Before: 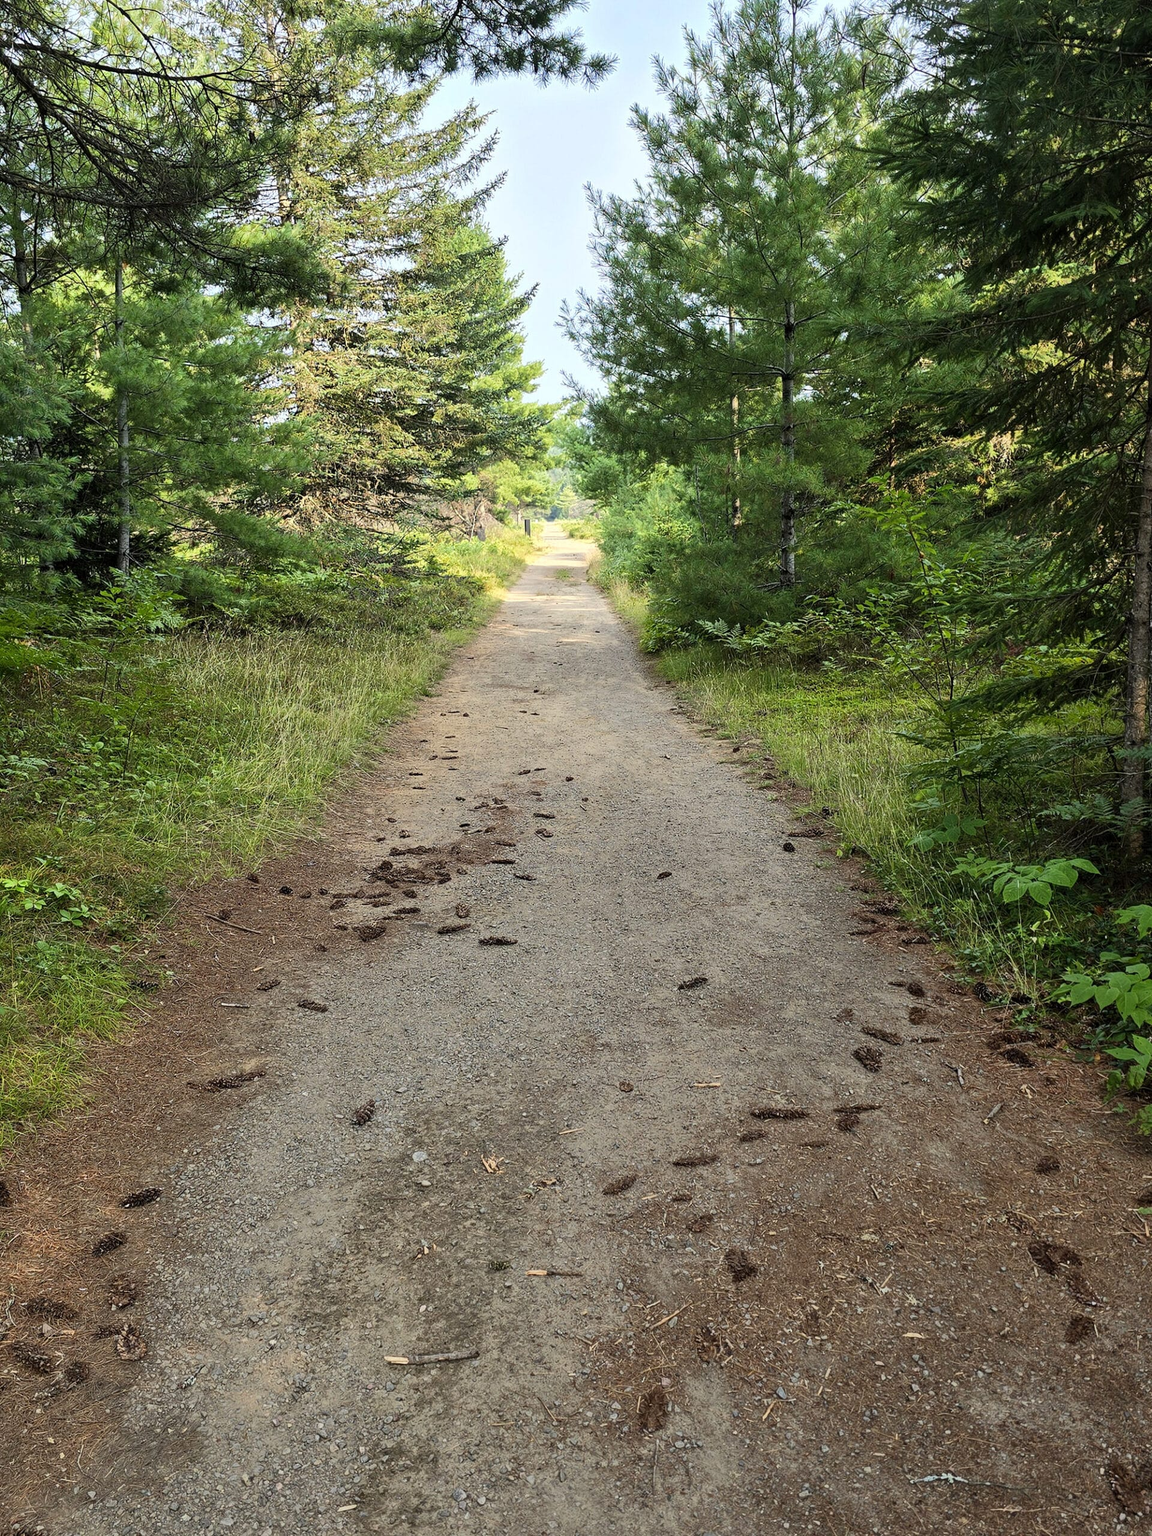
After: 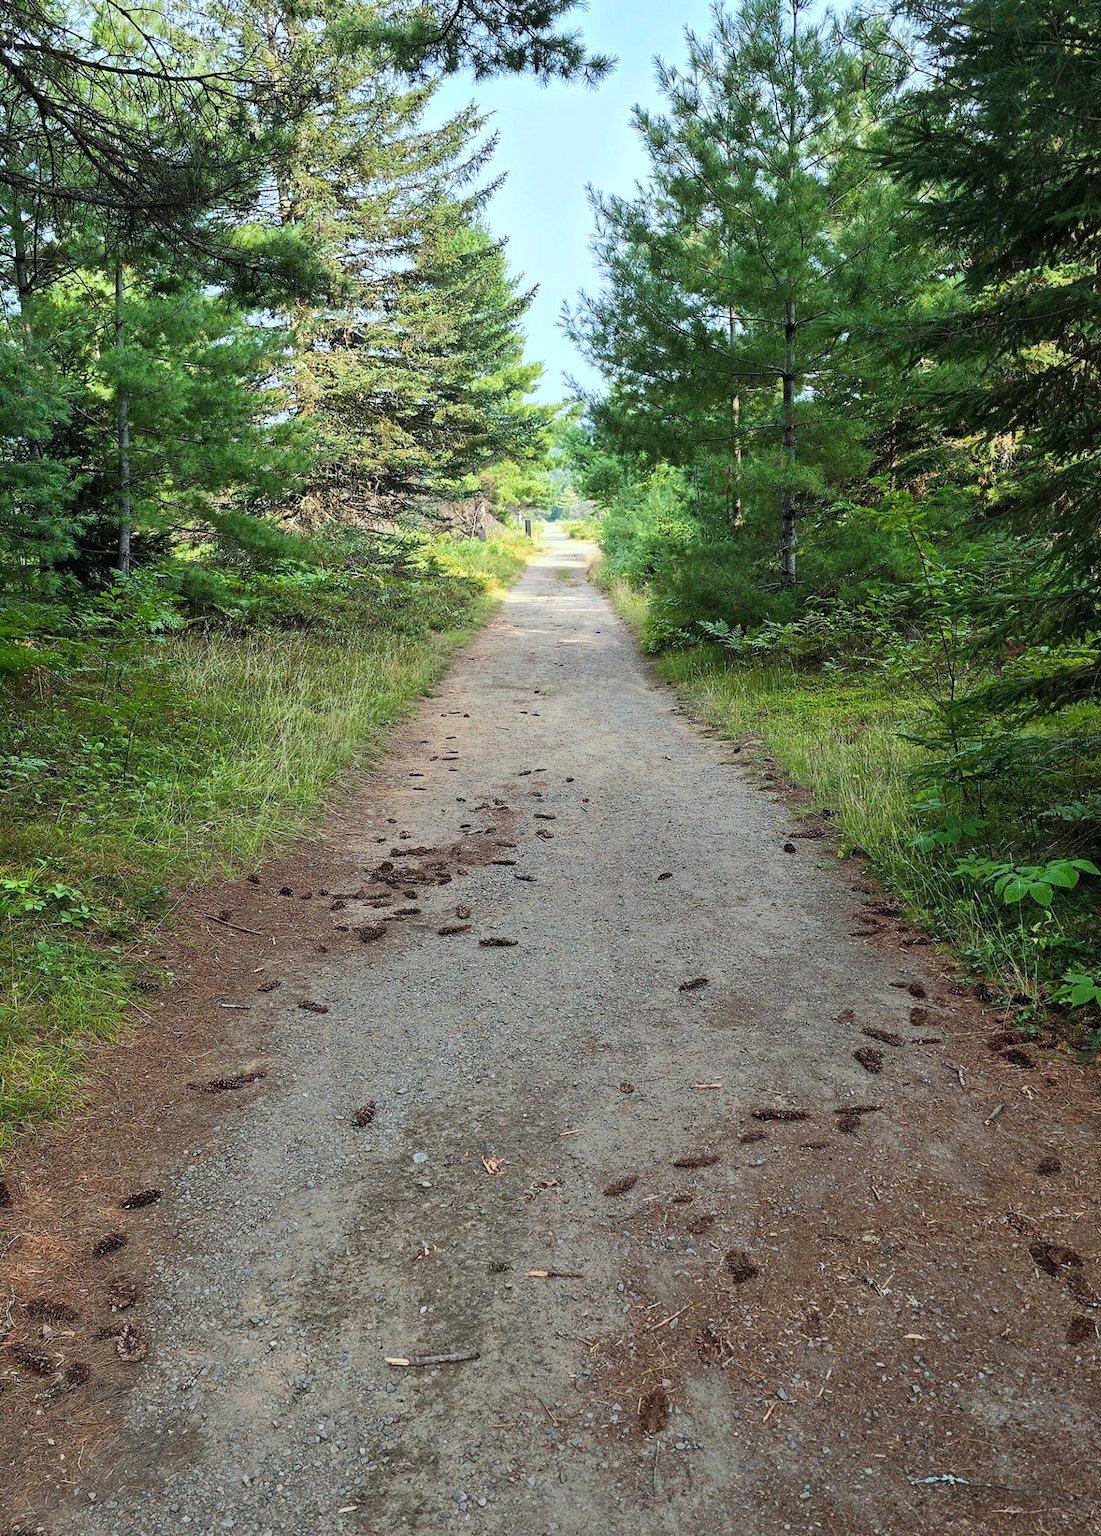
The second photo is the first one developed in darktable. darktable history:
tone equalizer: on, module defaults
color correction: highlights a* -3.79, highlights b* -10.87
crop: right 4.439%, bottom 0.05%
